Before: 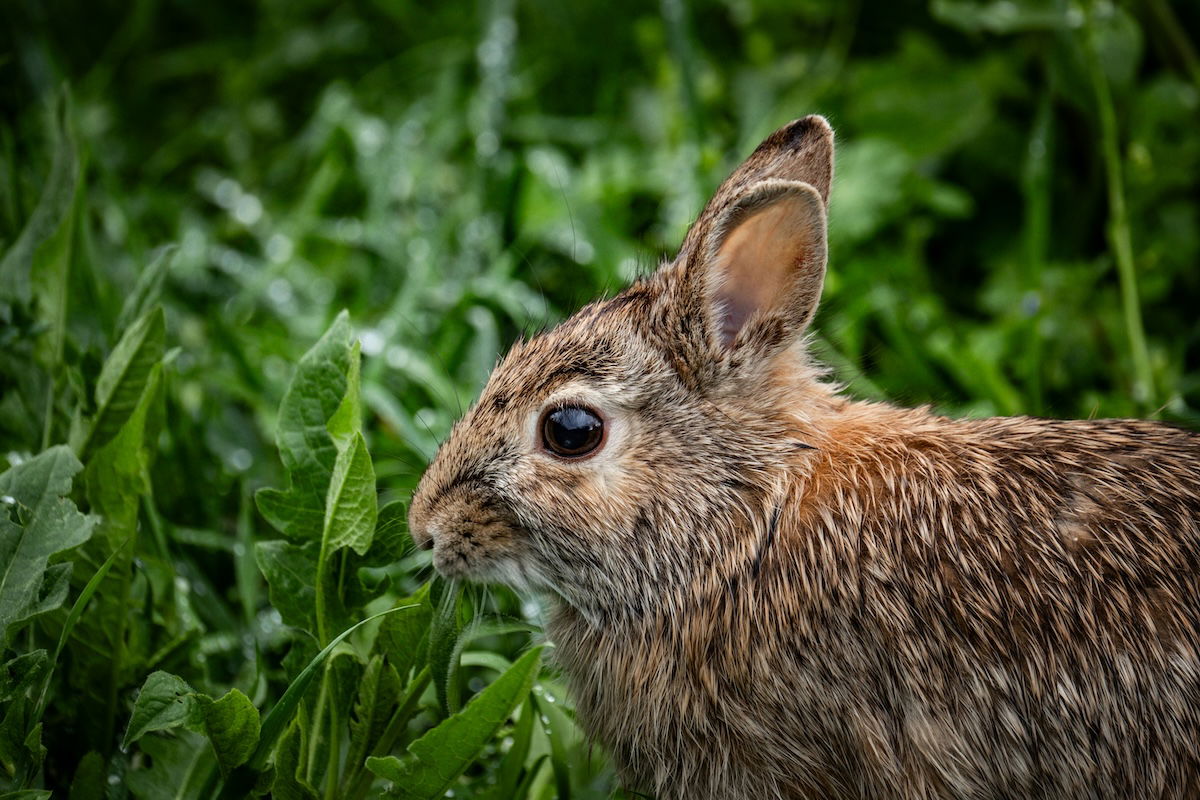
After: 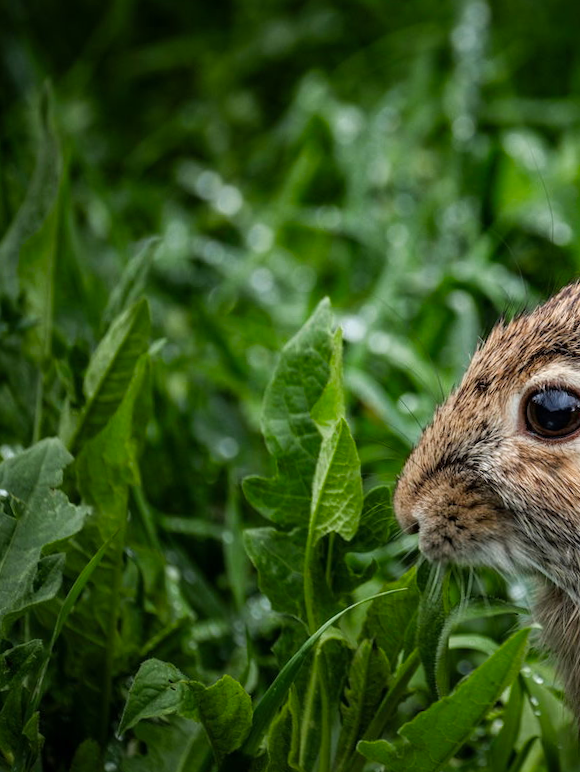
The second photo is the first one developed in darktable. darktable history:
rotate and perspective: rotation -1.32°, lens shift (horizontal) -0.031, crop left 0.015, crop right 0.985, crop top 0.047, crop bottom 0.982
color balance rgb: shadows fall-off 101%, linear chroma grading › mid-tones 7.63%, perceptual saturation grading › mid-tones 11.68%, mask middle-gray fulcrum 22.45%, global vibrance 10.11%, saturation formula JzAzBz (2021)
crop and rotate: left 0%, top 0%, right 50.845%
